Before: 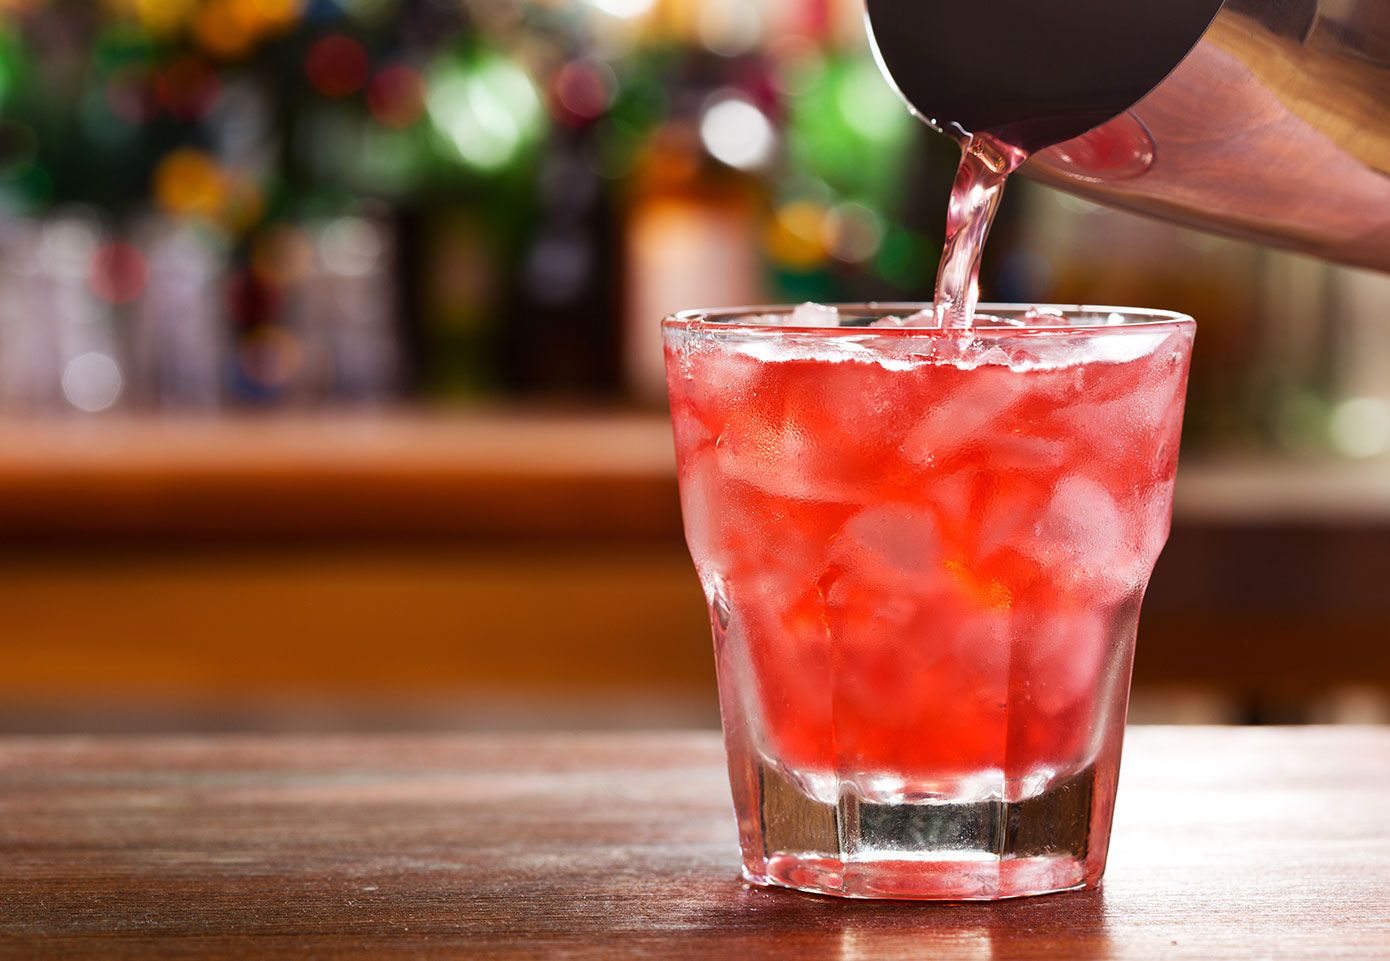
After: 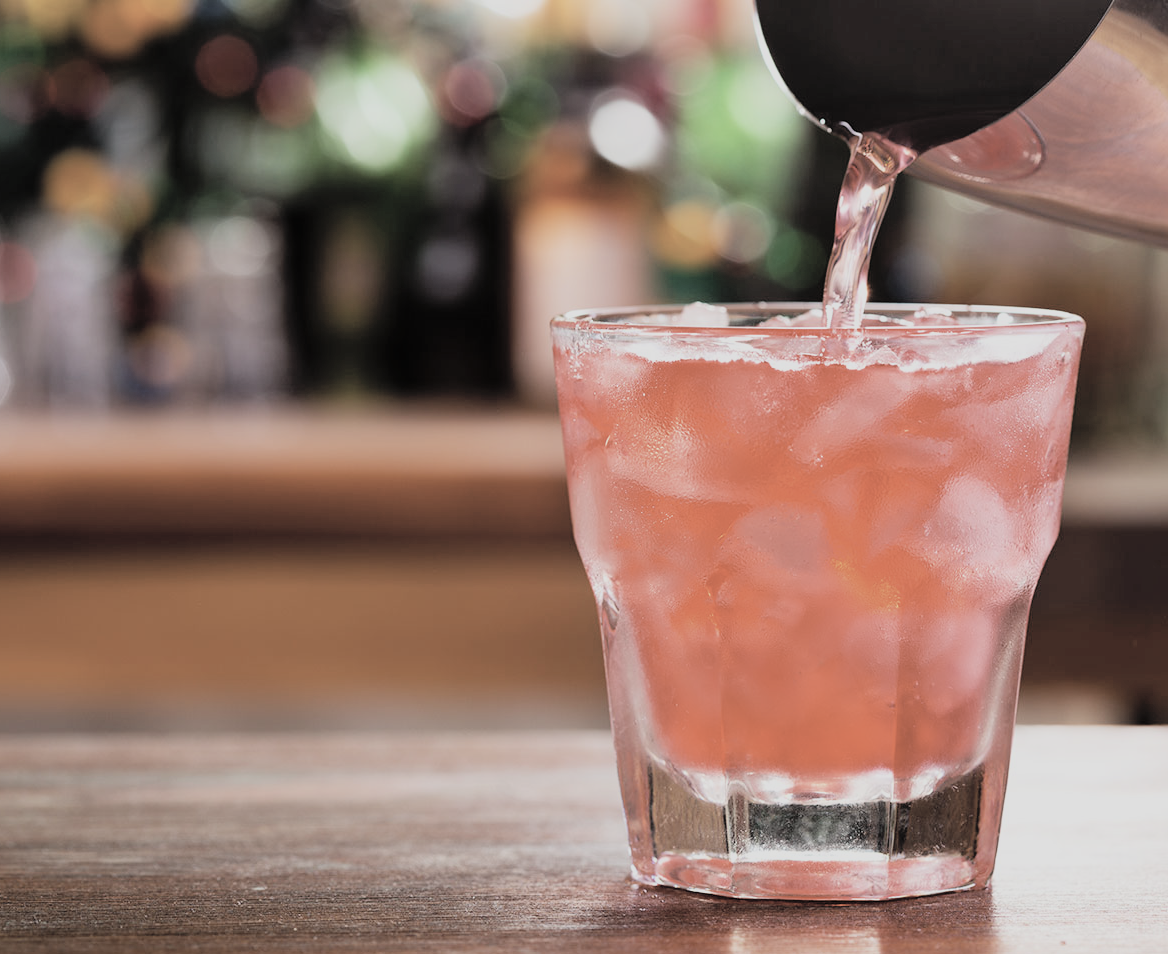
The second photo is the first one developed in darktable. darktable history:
white balance: emerald 1
contrast brightness saturation: brightness 0.18, saturation -0.5
crop: left 8.026%, right 7.374%
filmic rgb: black relative exposure -7.65 EV, white relative exposure 4.56 EV, hardness 3.61, color science v6 (2022)
